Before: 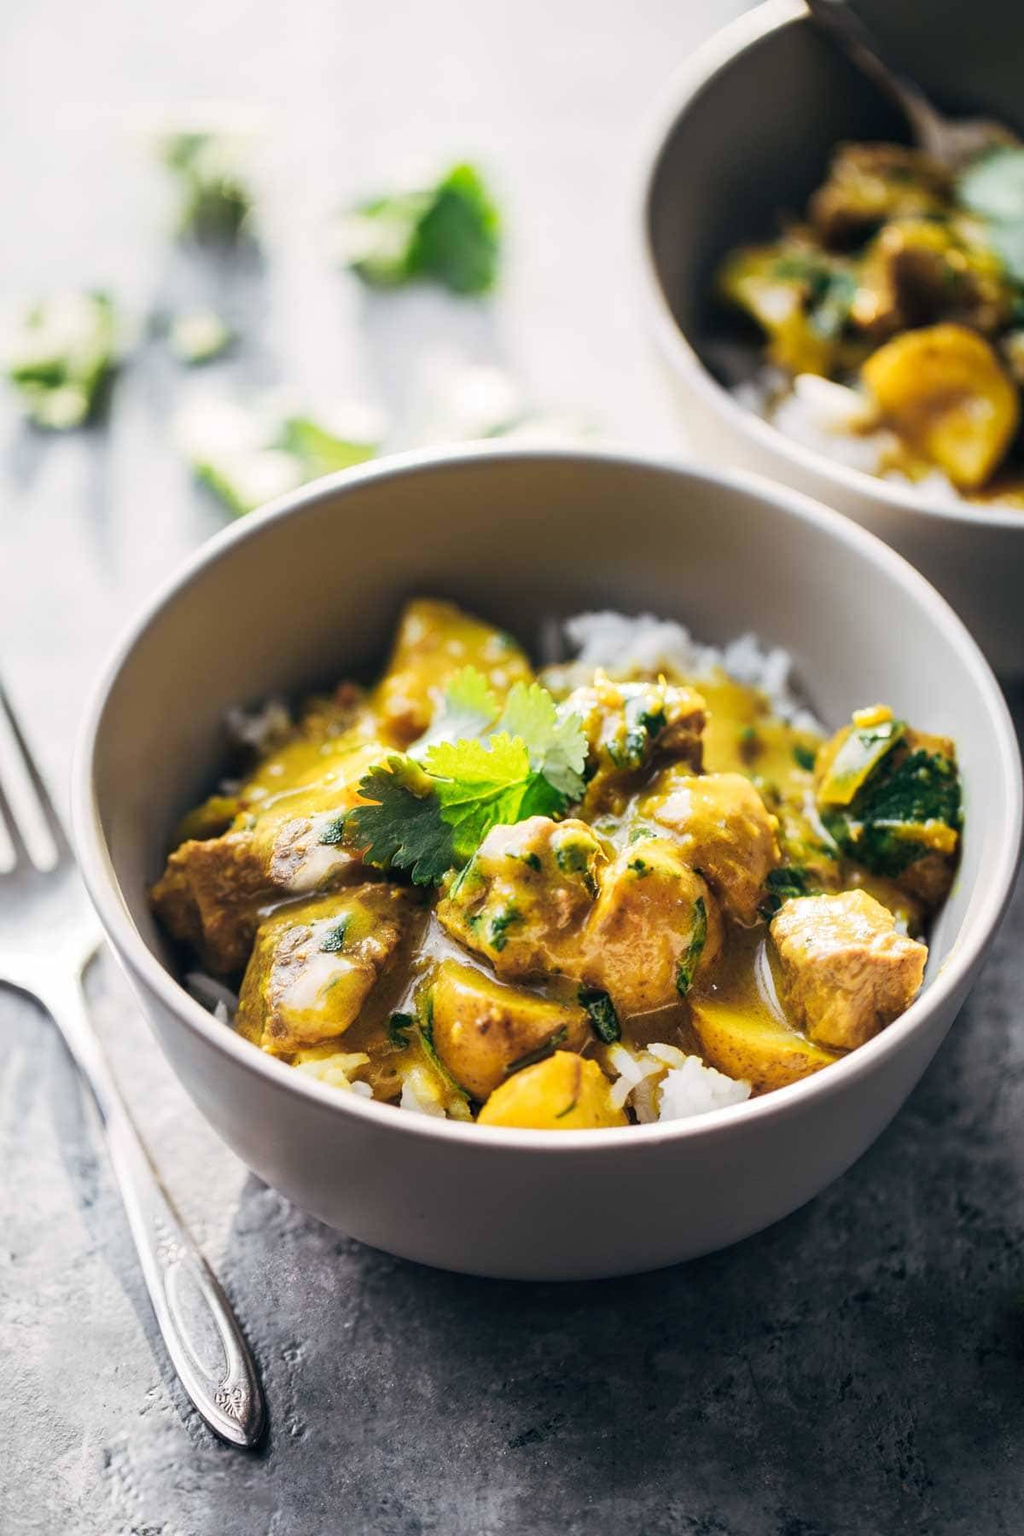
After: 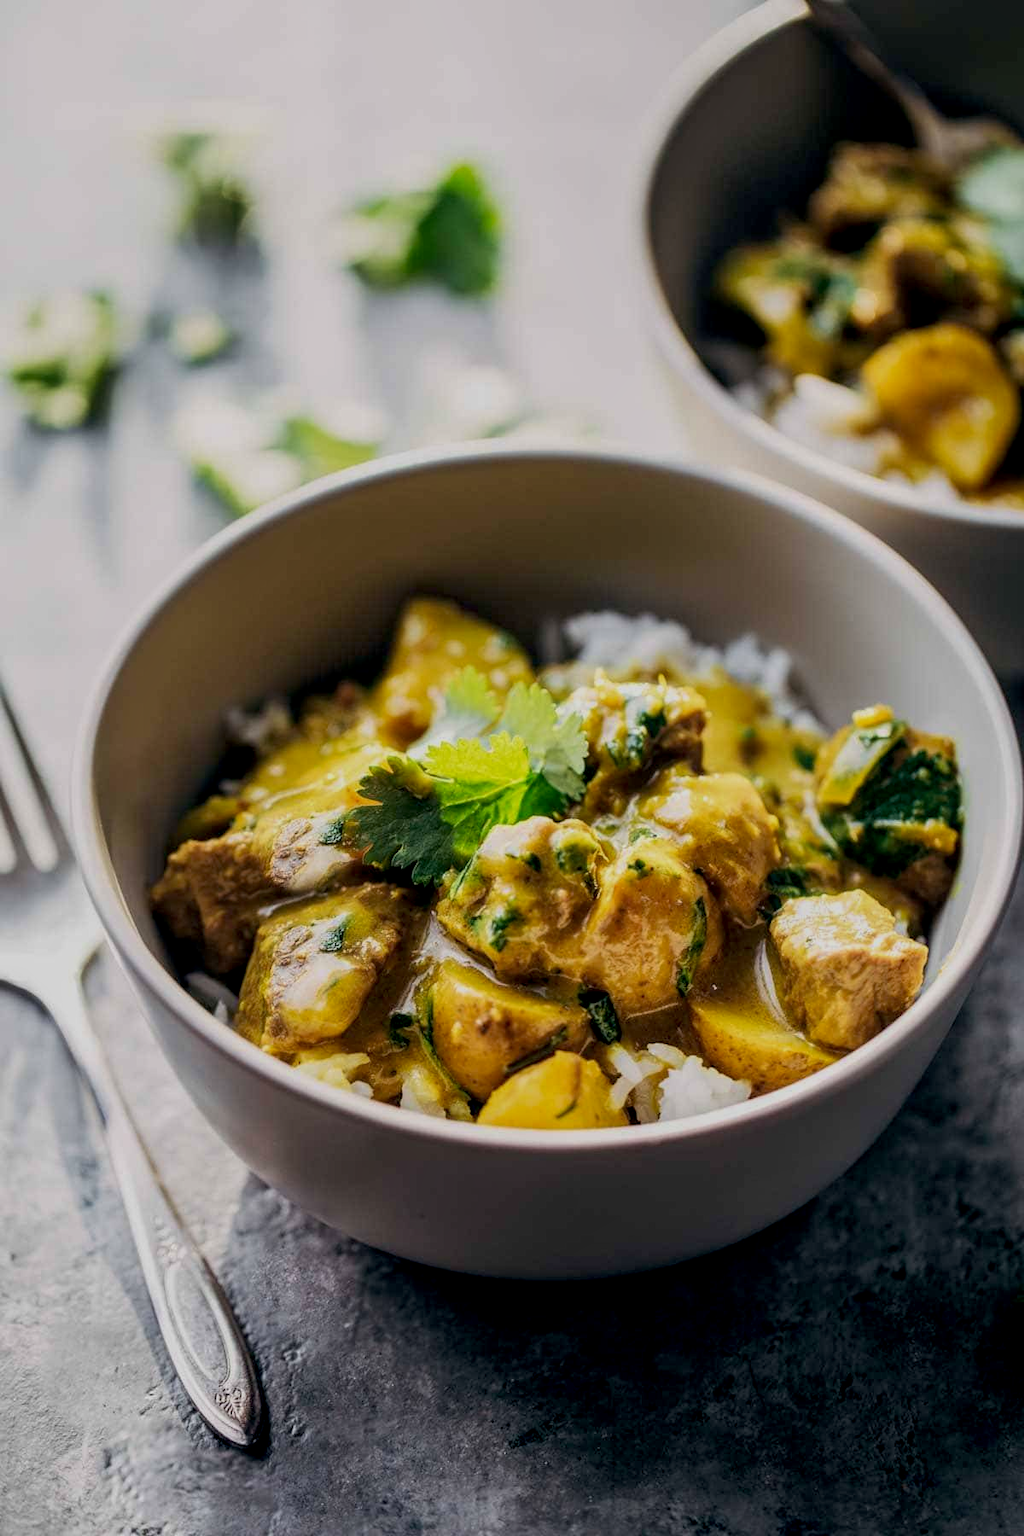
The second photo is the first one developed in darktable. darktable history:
local contrast: on, module defaults
velvia: on, module defaults
exposure: black level correction 0.009, exposure -0.637 EV, compensate highlight preservation false
